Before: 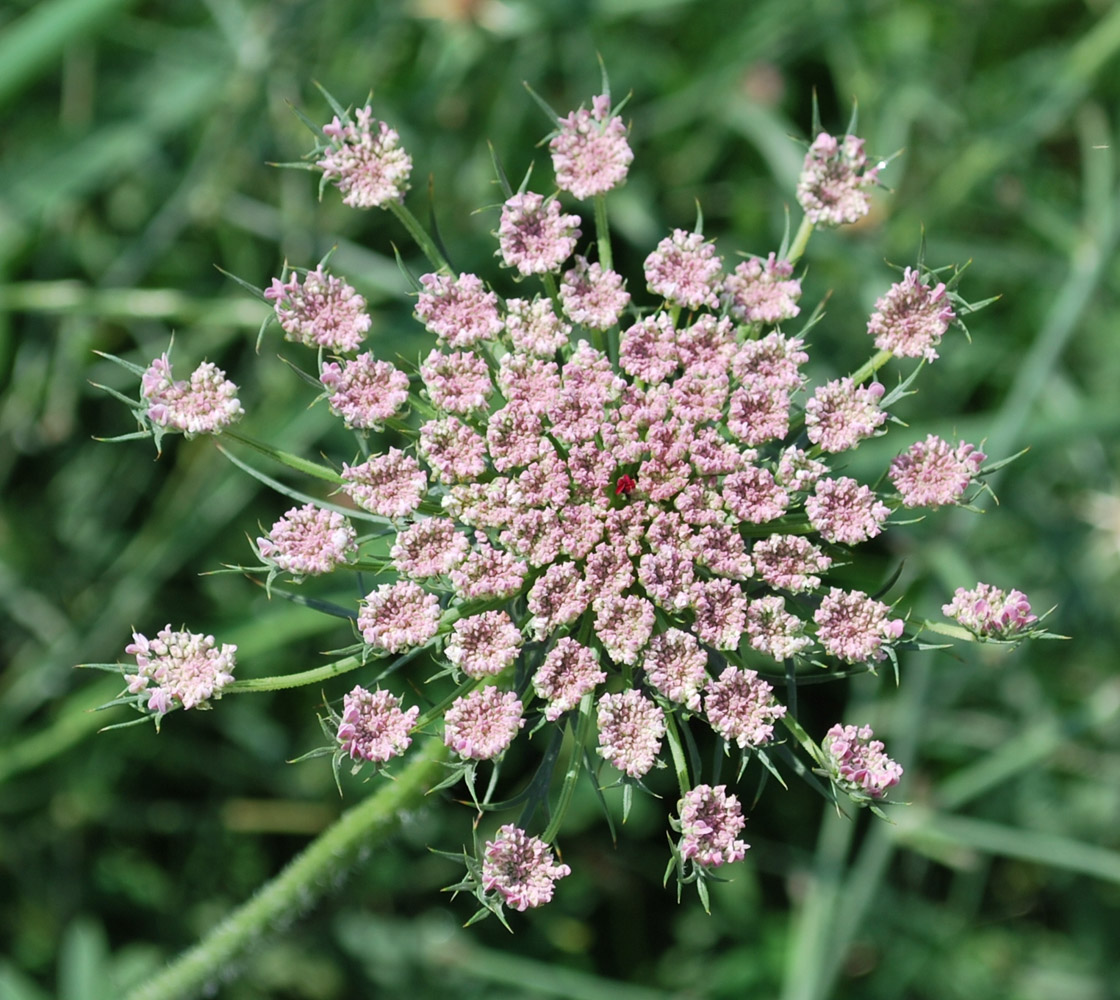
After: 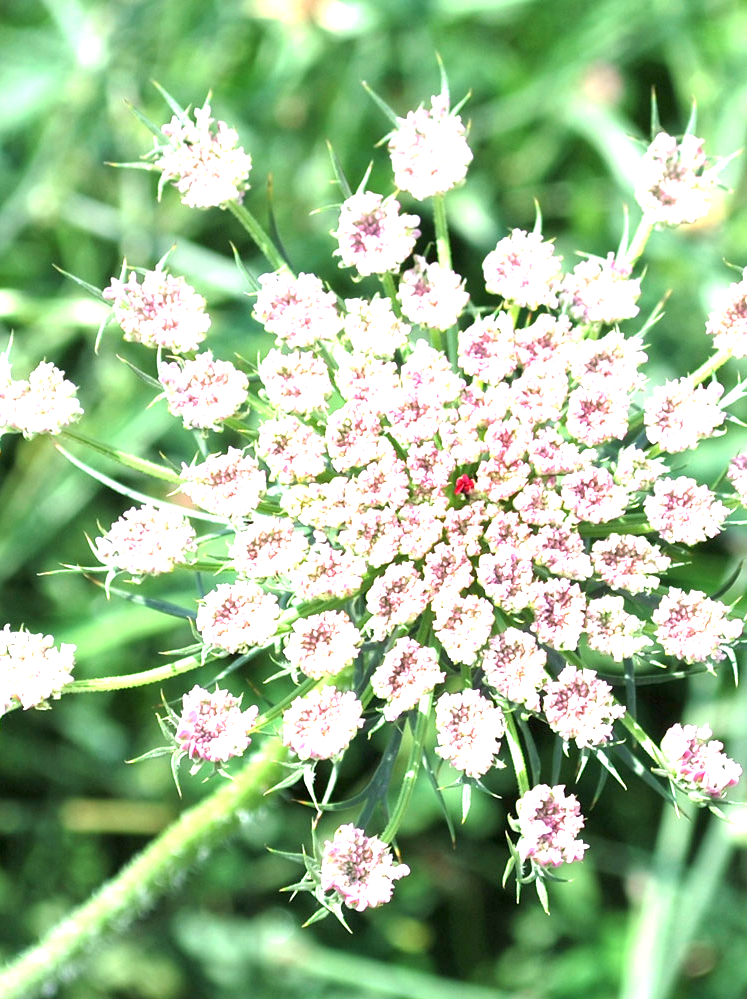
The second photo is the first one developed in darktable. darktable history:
crop and rotate: left 14.451%, right 18.819%
exposure: black level correction 0.001, exposure 1.866 EV, compensate highlight preservation false
